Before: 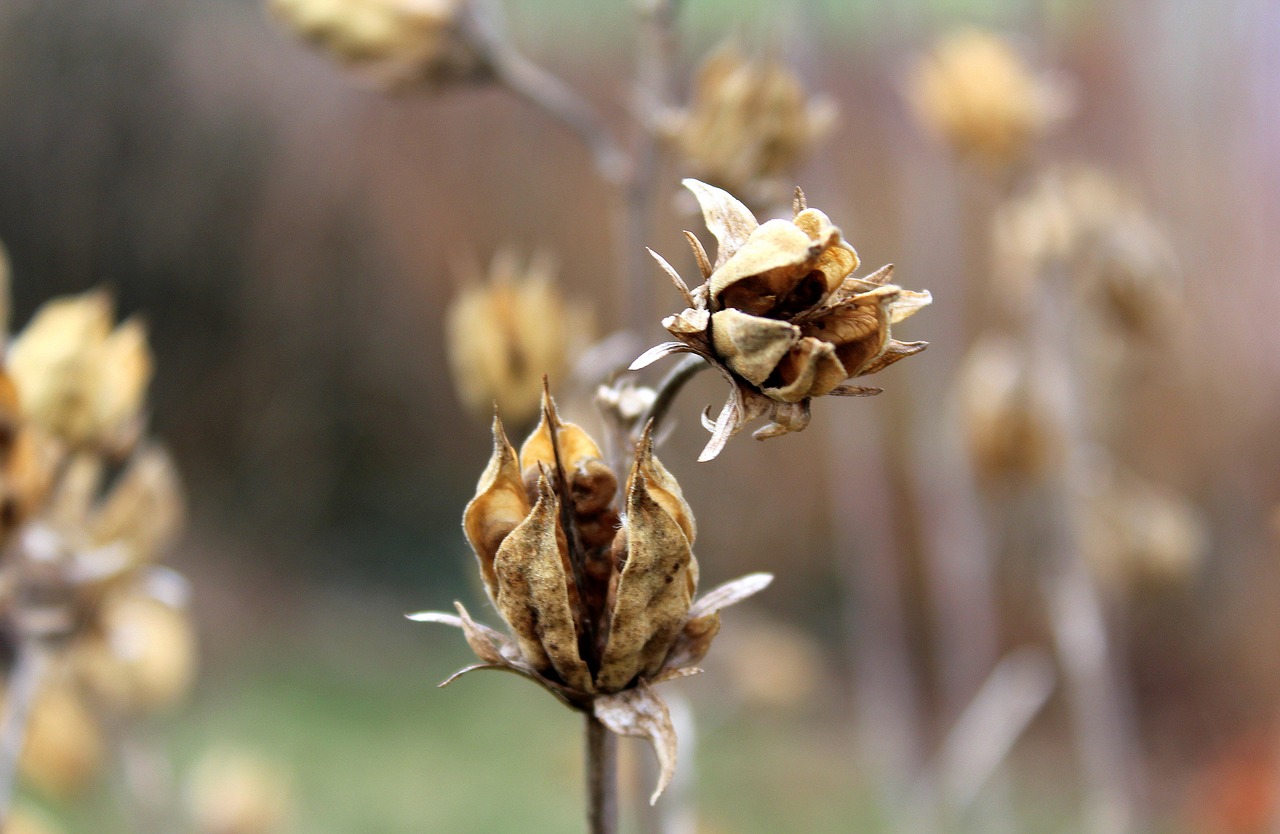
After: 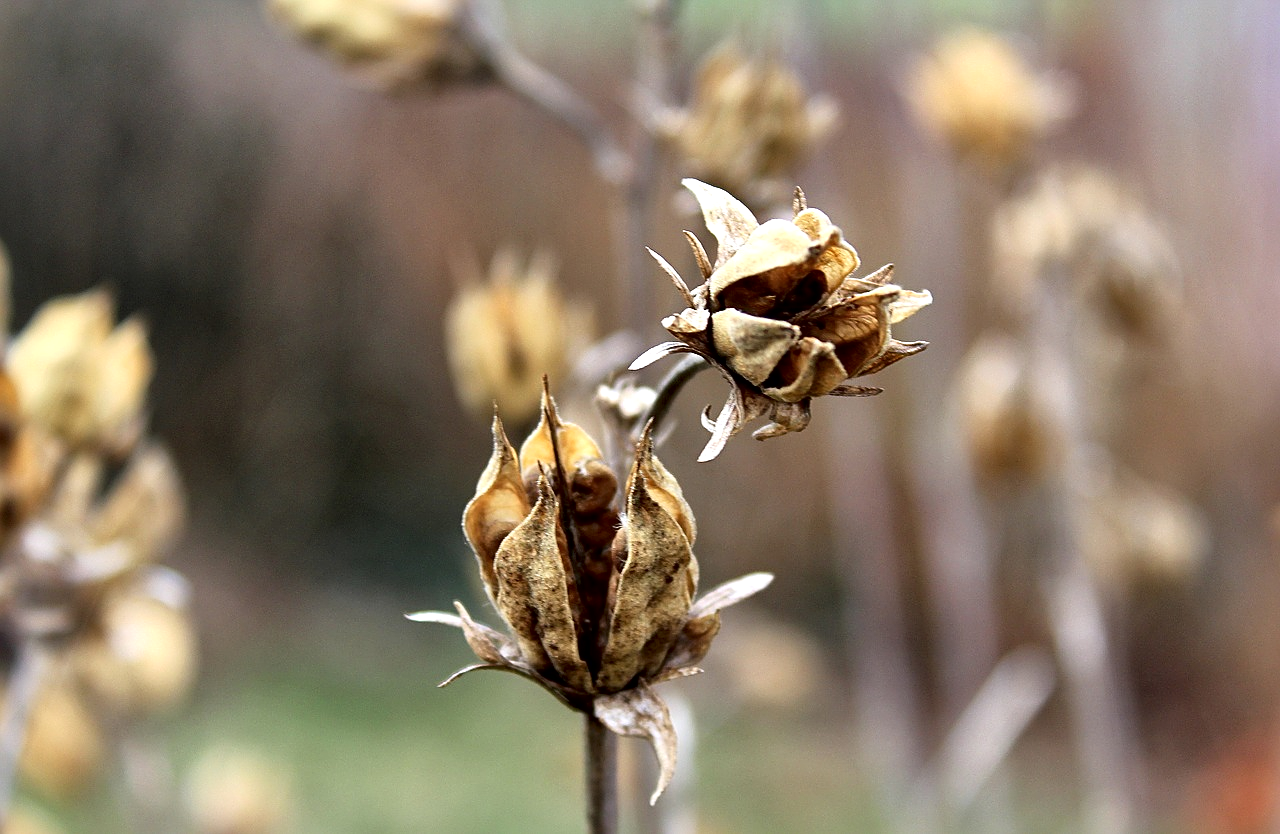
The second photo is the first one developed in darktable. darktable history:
local contrast: mode bilateral grid, contrast 26, coarseness 61, detail 152%, midtone range 0.2
sharpen: on, module defaults
contrast equalizer: y [[0.5 ×6], [0.5 ×6], [0.5, 0.5, 0.501, 0.545, 0.707, 0.863], [0 ×6], [0 ×6]]
